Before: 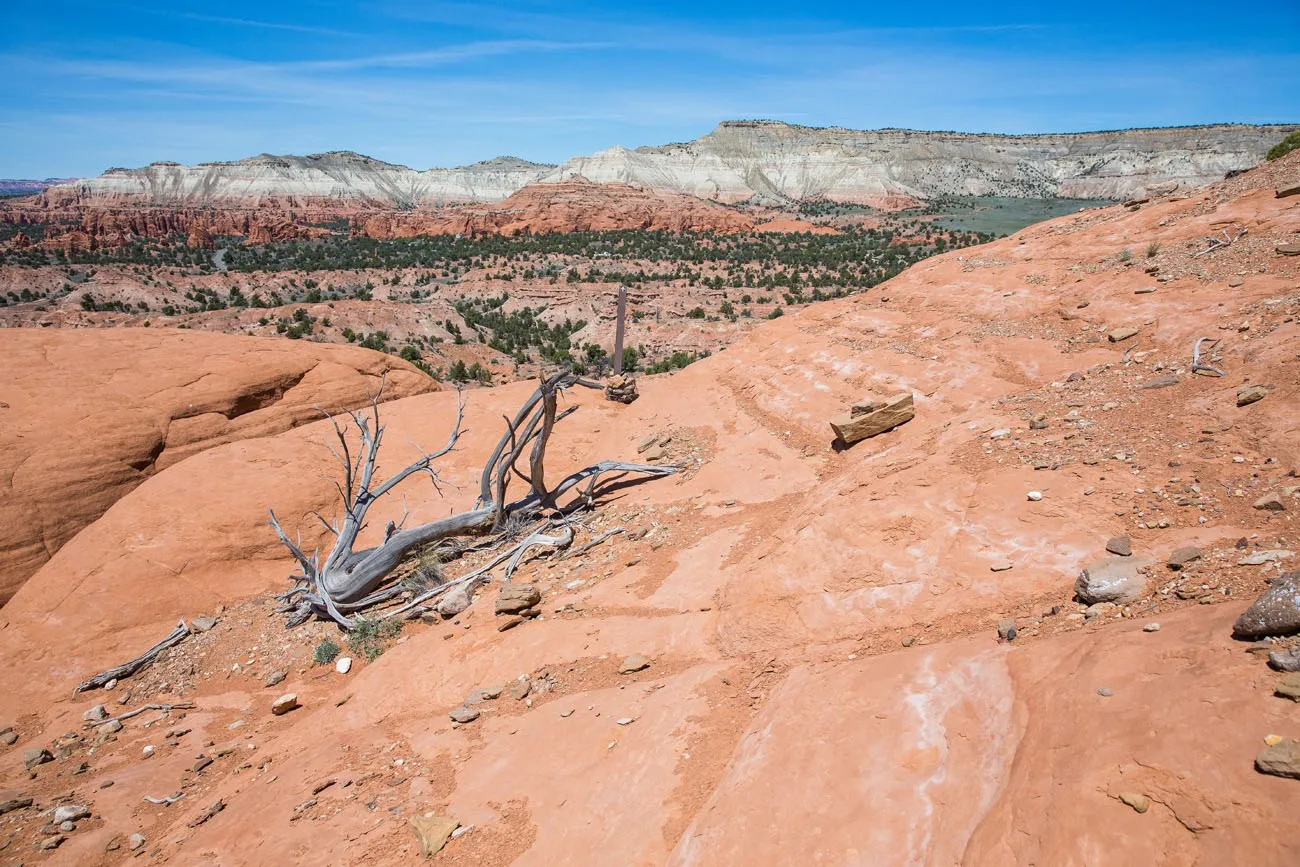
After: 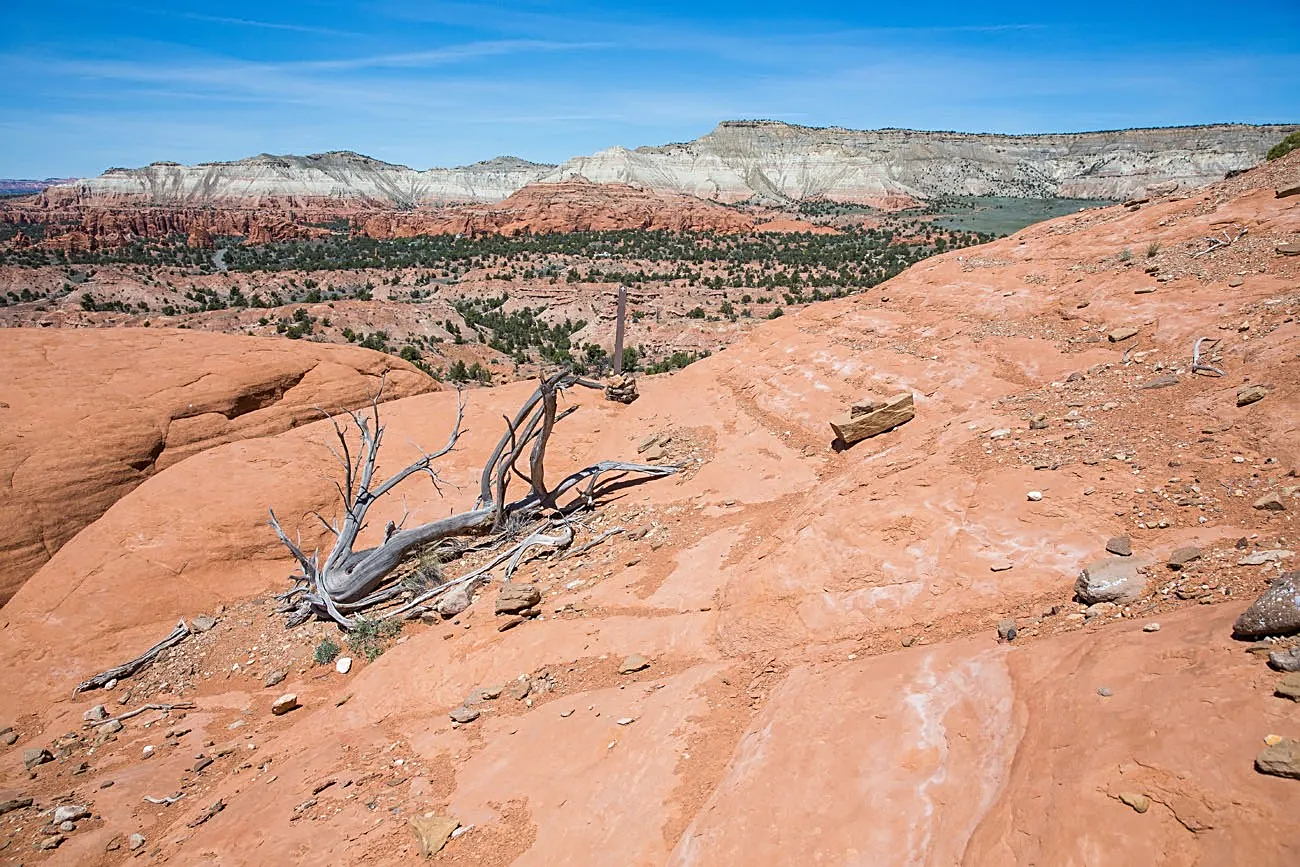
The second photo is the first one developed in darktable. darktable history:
exposure: exposure 0.014 EV, compensate highlight preservation false
sharpen: on, module defaults
